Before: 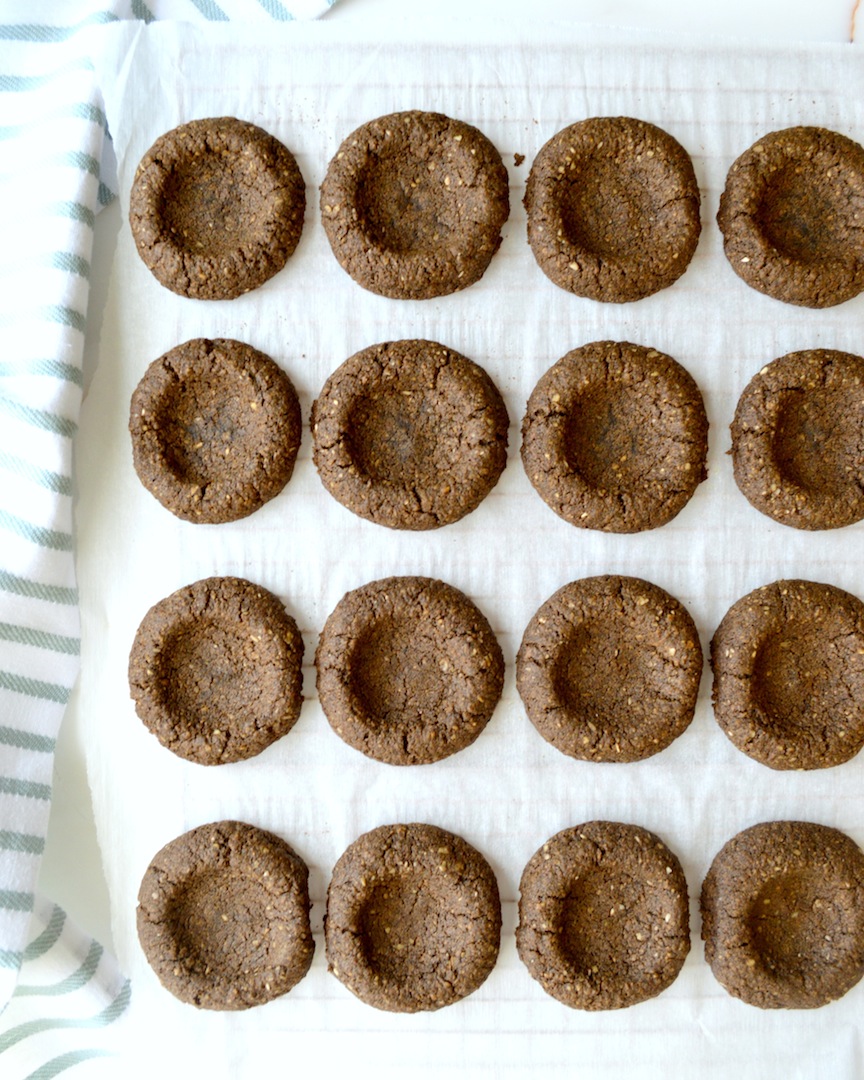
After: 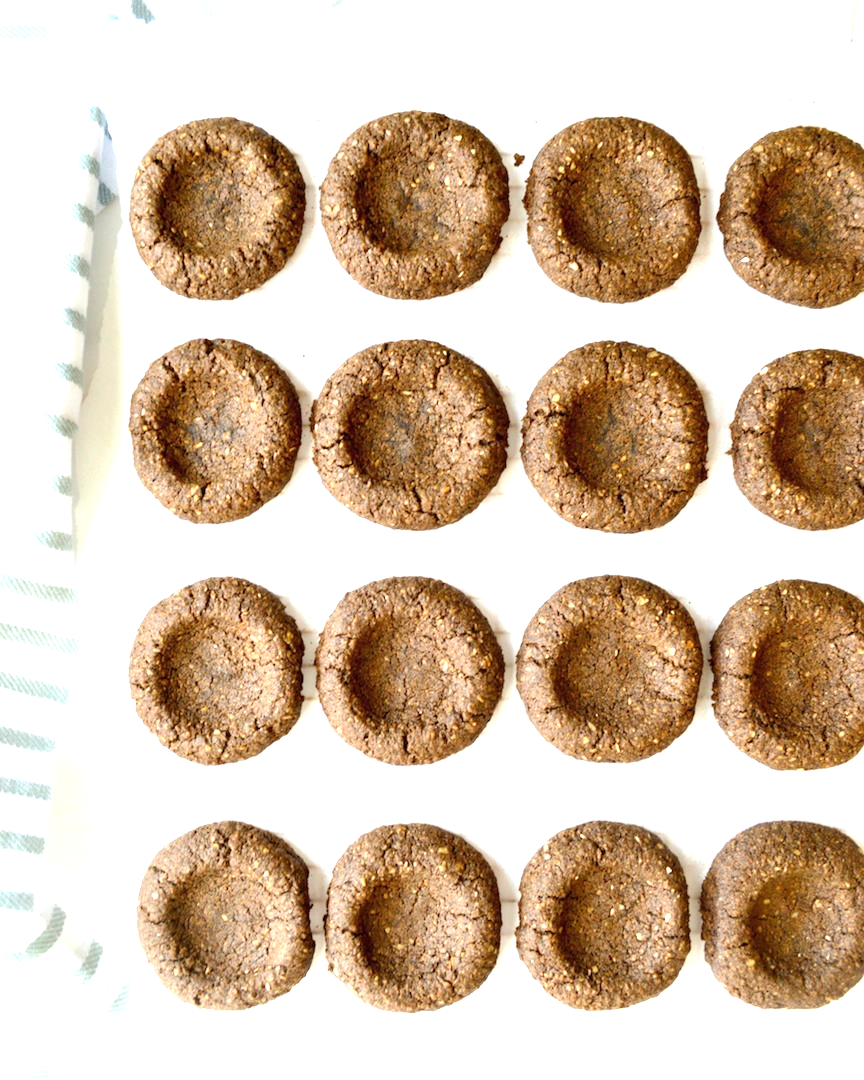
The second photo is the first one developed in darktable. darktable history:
exposure: black level correction 0, exposure 1.102 EV, compensate exposure bias true, compensate highlight preservation false
